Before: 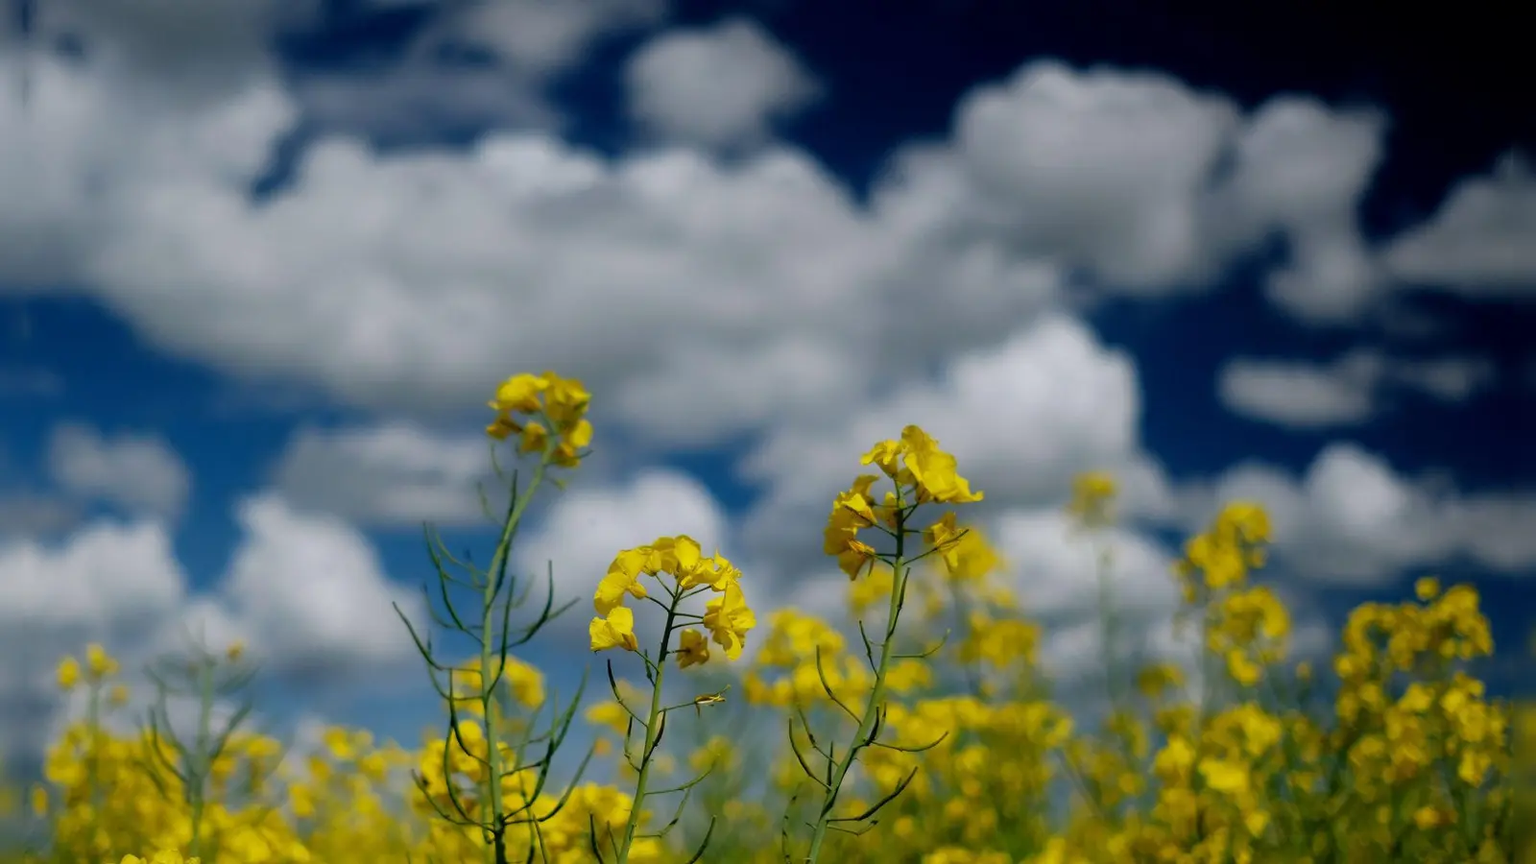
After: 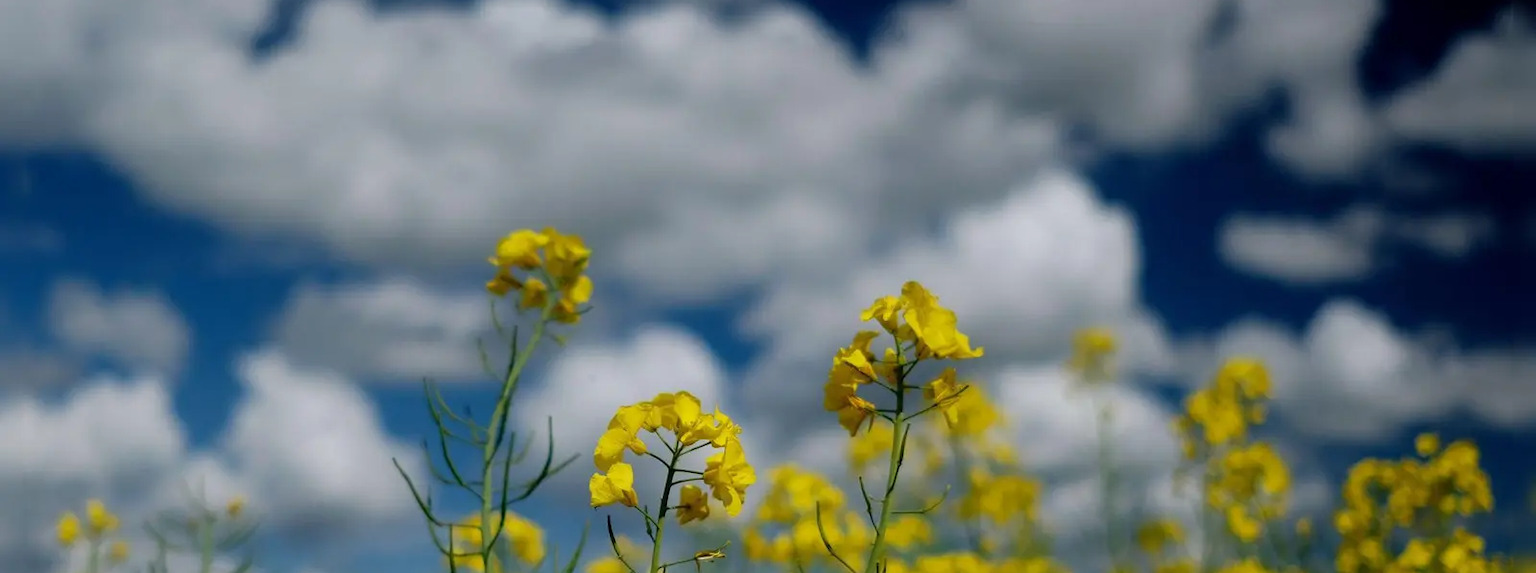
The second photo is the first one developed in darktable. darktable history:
crop: top 16.722%, bottom 16.743%
